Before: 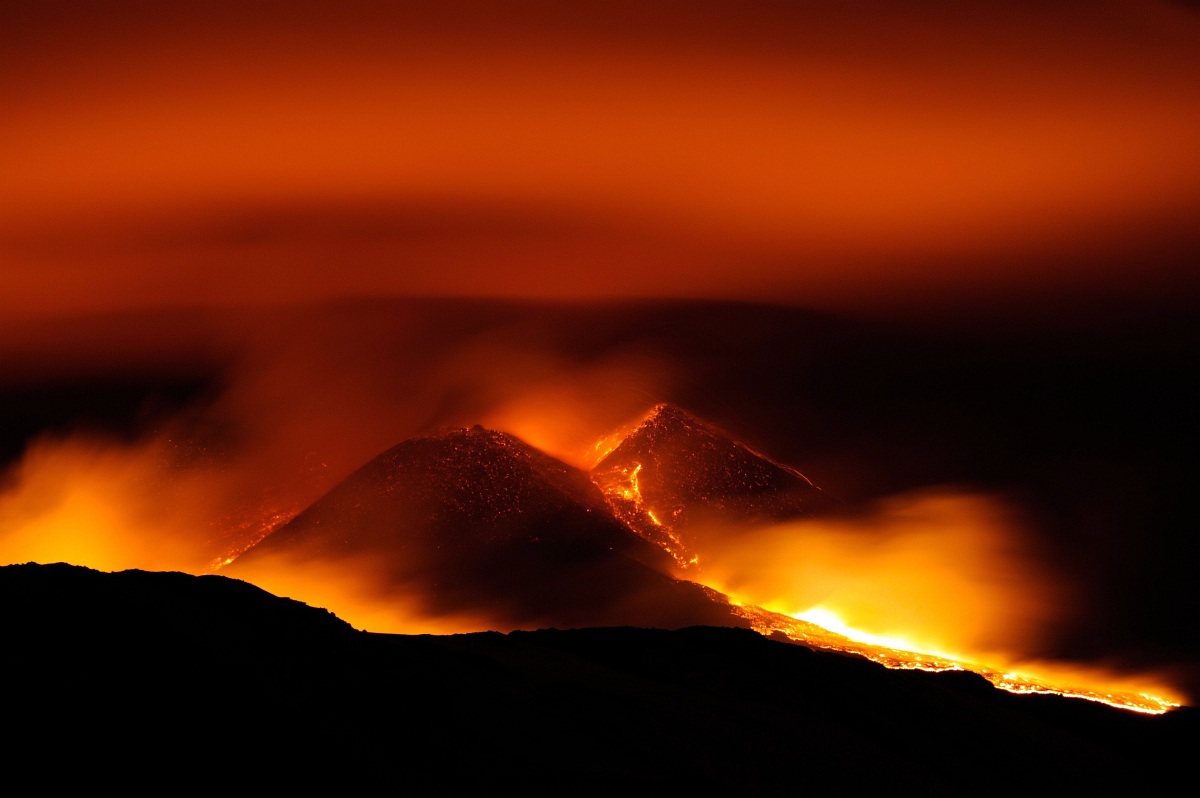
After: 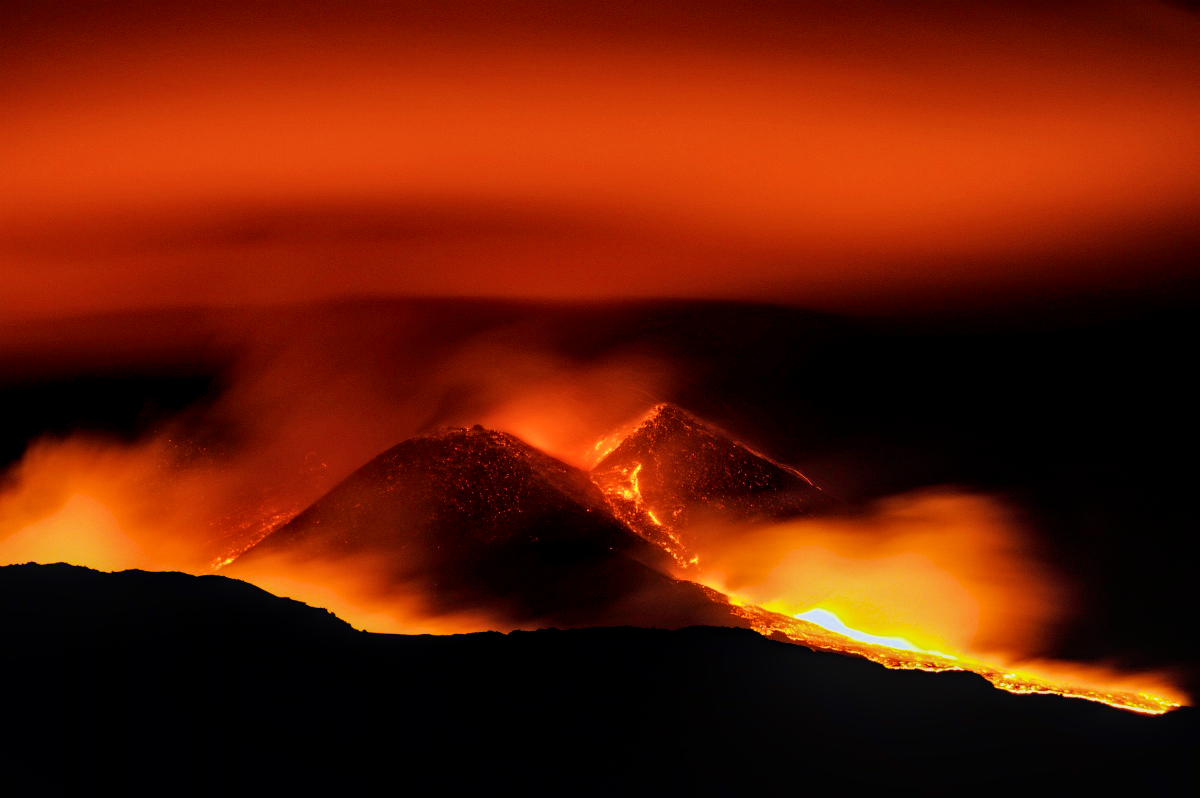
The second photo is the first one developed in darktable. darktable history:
local contrast: on, module defaults
color balance rgb: linear chroma grading › global chroma 20%, perceptual saturation grading › global saturation 25%, perceptual brilliance grading › global brilliance 20%, global vibrance 20%
filmic rgb: black relative exposure -7.65 EV, white relative exposure 4.56 EV, hardness 3.61, color science v6 (2022)
tone equalizer: on, module defaults
haze removal: compatibility mode true, adaptive false
velvia: strength 50%
